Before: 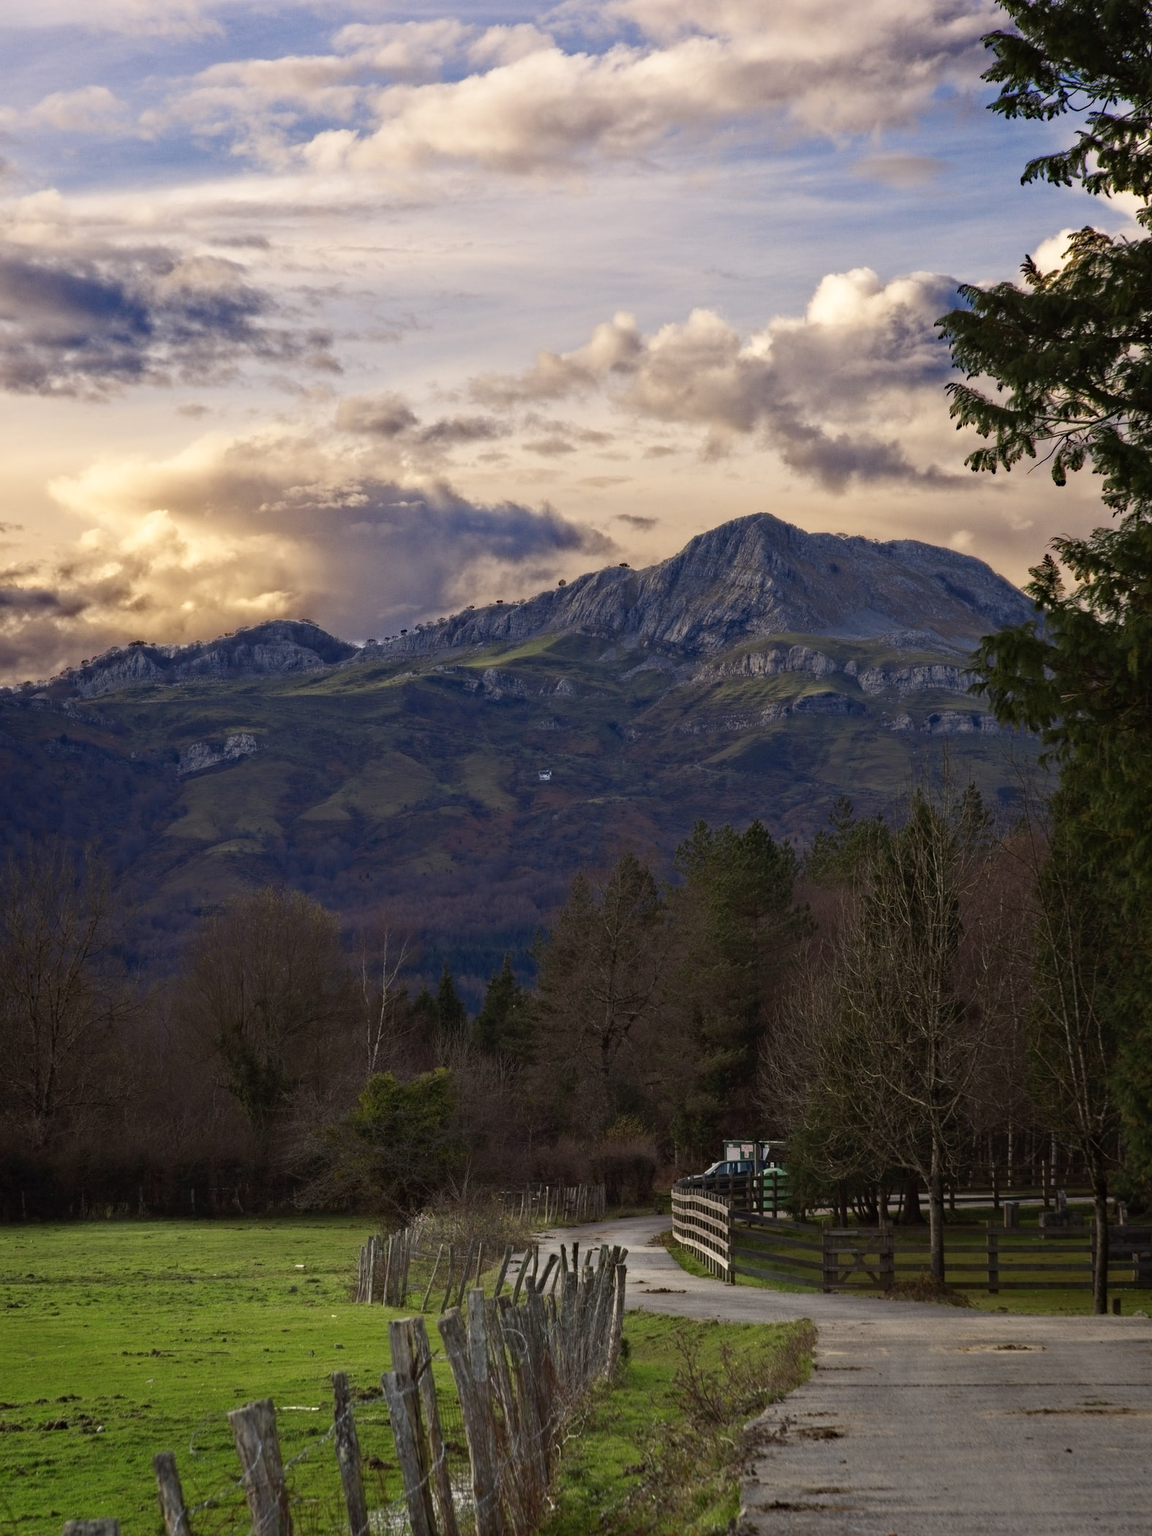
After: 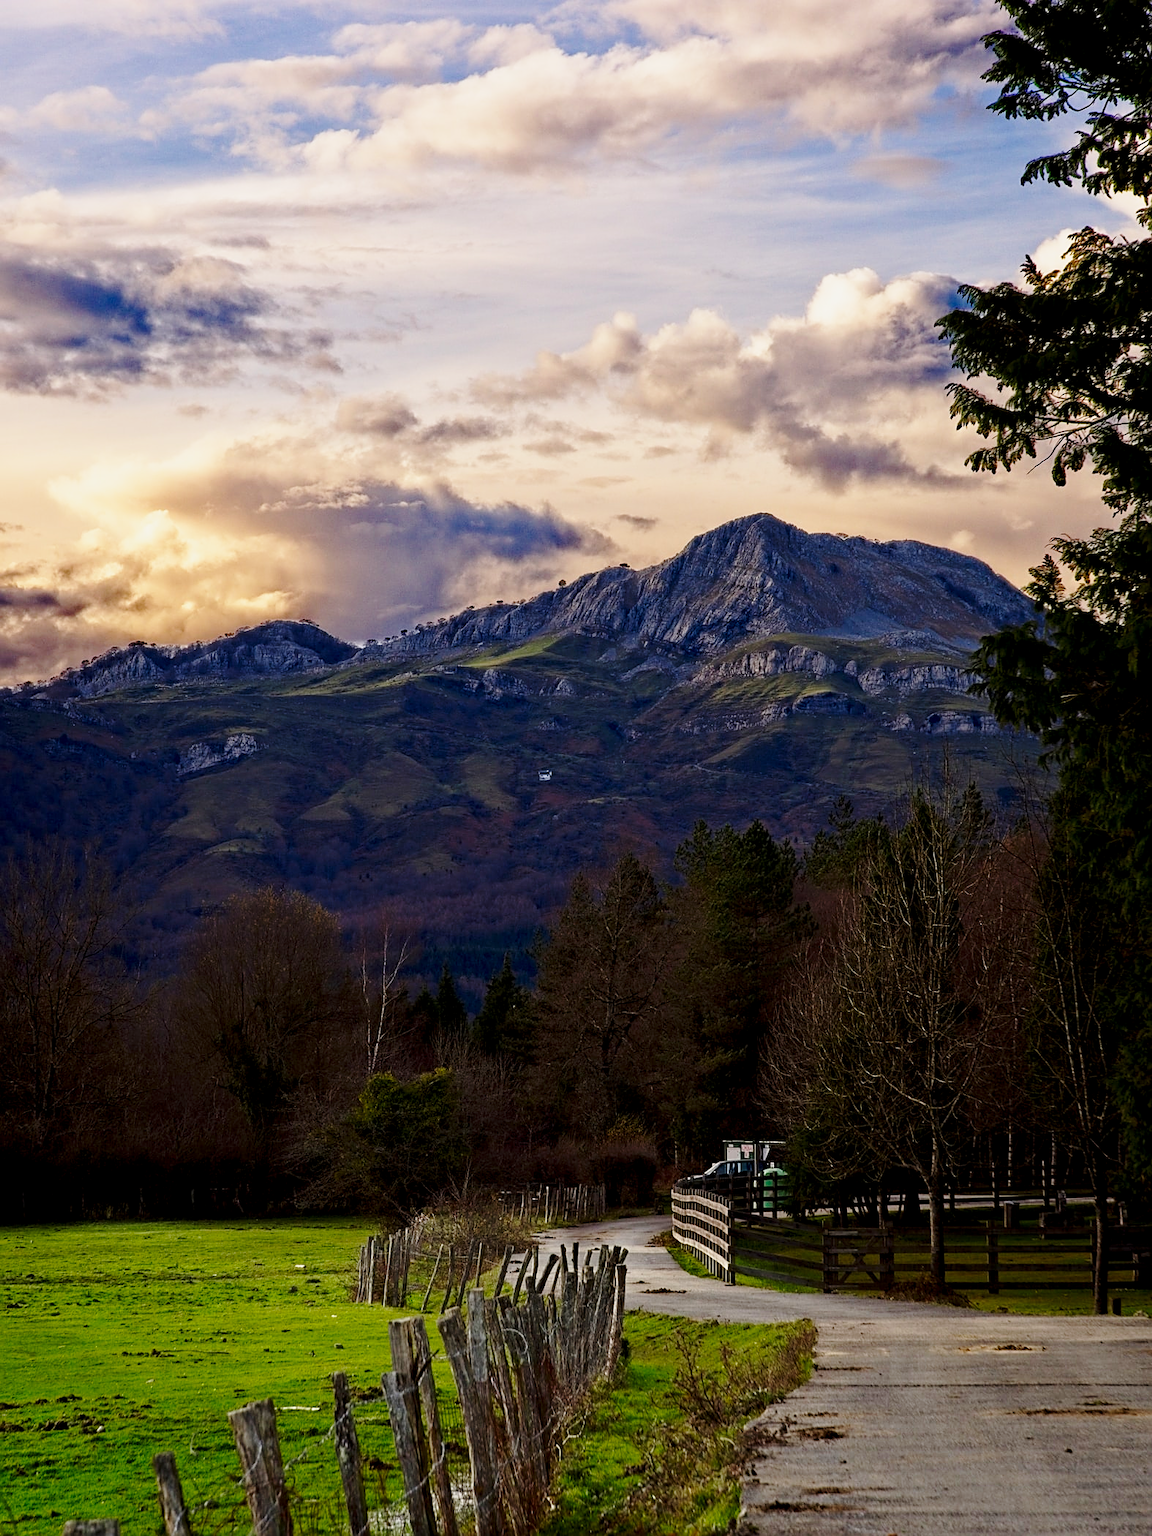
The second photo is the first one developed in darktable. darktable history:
sharpen: on, module defaults
exposure: black level correction 0.011, exposure -0.478 EV, compensate highlight preservation false
base curve: curves: ch0 [(0, 0) (0.028, 0.03) (0.121, 0.232) (0.46, 0.748) (0.859, 0.968) (1, 1)], preserve colors none
